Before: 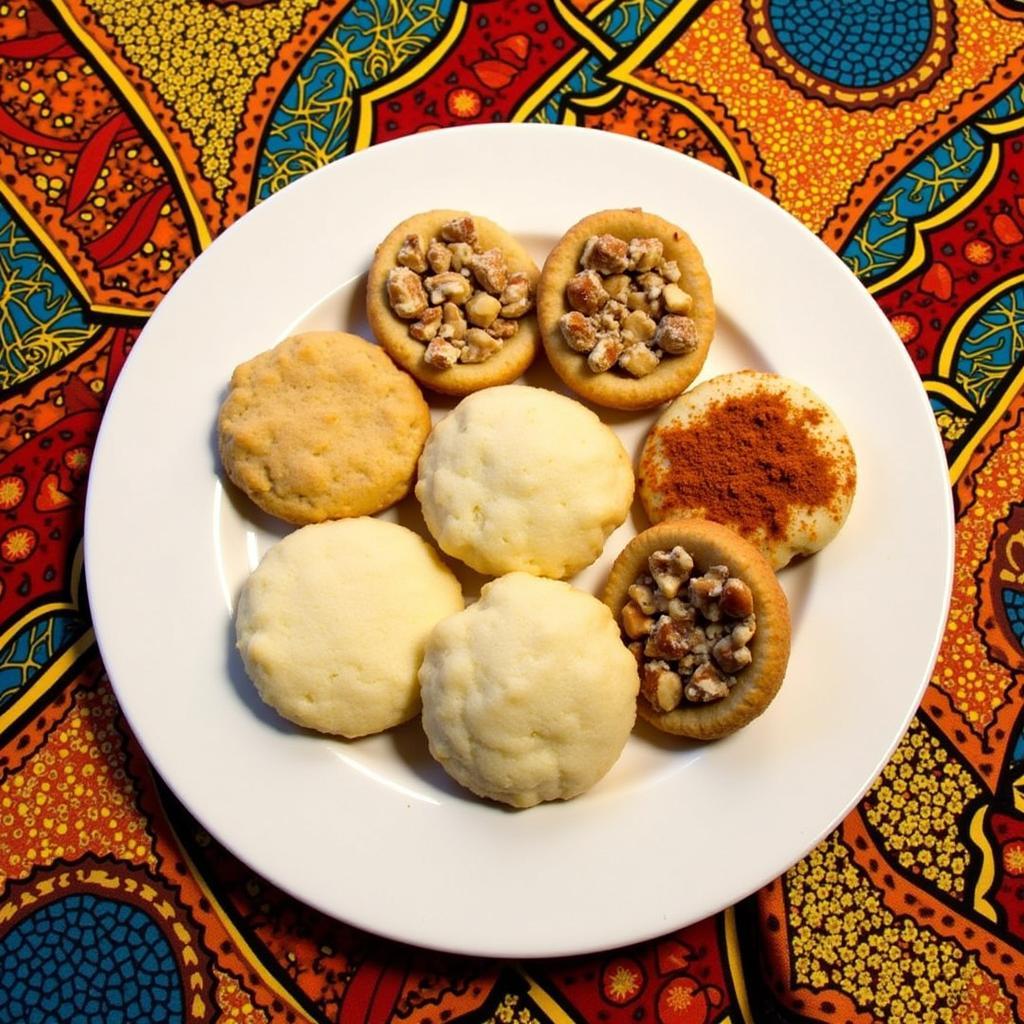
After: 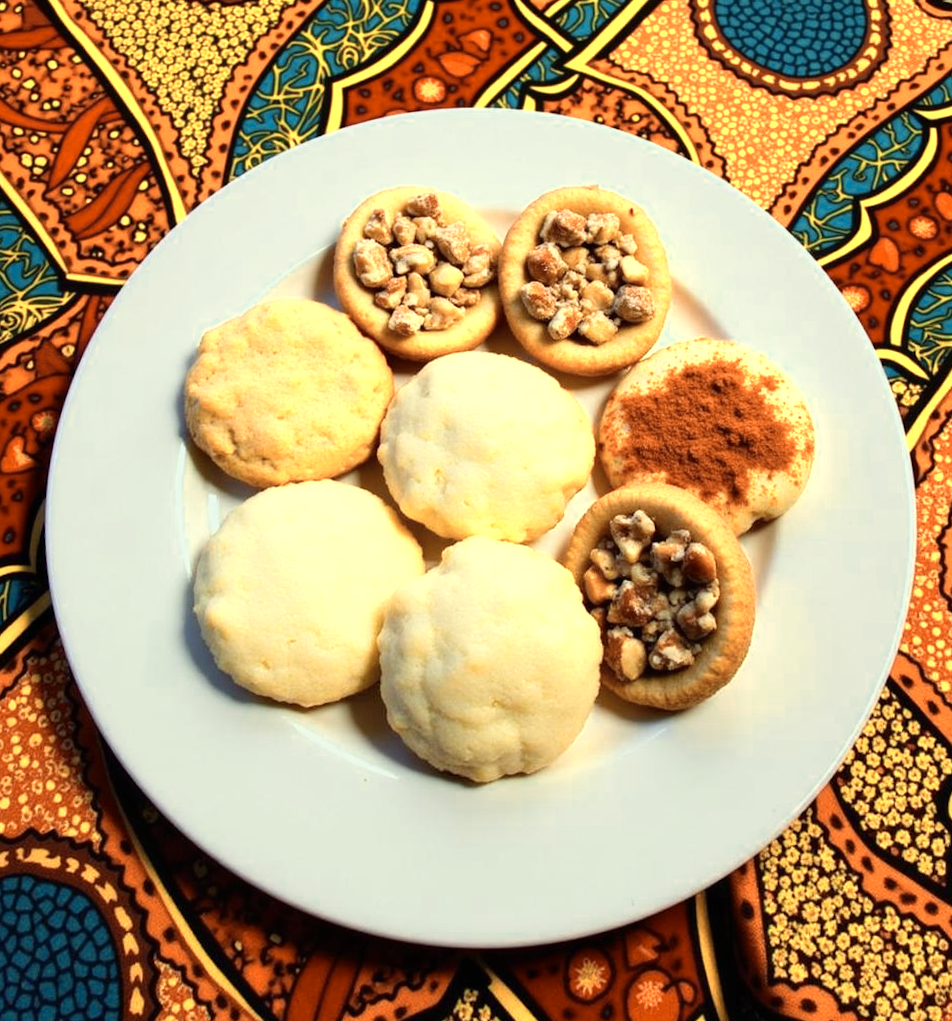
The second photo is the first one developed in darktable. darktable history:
rotate and perspective: rotation 0.215°, lens shift (vertical) -0.139, crop left 0.069, crop right 0.939, crop top 0.002, crop bottom 0.996
color correction: highlights a* -8, highlights b* 3.1
local contrast: mode bilateral grid, contrast 100, coarseness 100, detail 91%, midtone range 0.2
color zones: curves: ch0 [(0.018, 0.548) (0.197, 0.654) (0.425, 0.447) (0.605, 0.658) (0.732, 0.579)]; ch1 [(0.105, 0.531) (0.224, 0.531) (0.386, 0.39) (0.618, 0.456) (0.732, 0.456) (0.956, 0.421)]; ch2 [(0.039, 0.583) (0.215, 0.465) (0.399, 0.544) (0.465, 0.548) (0.614, 0.447) (0.724, 0.43) (0.882, 0.623) (0.956, 0.632)]
